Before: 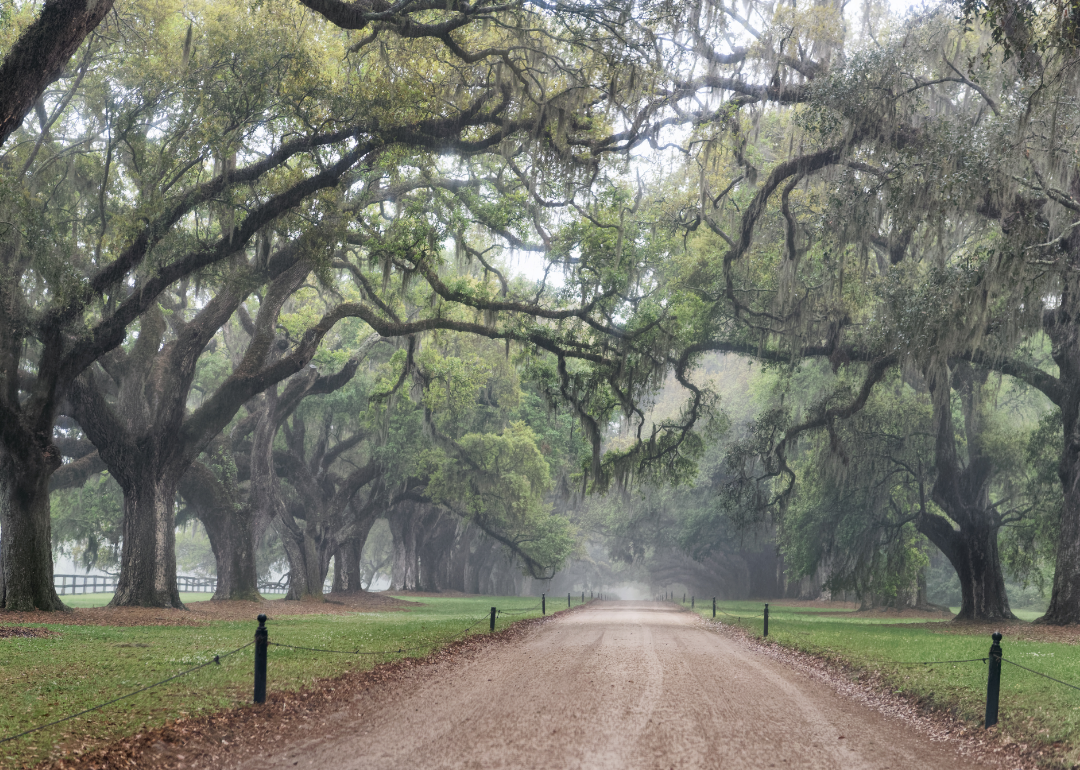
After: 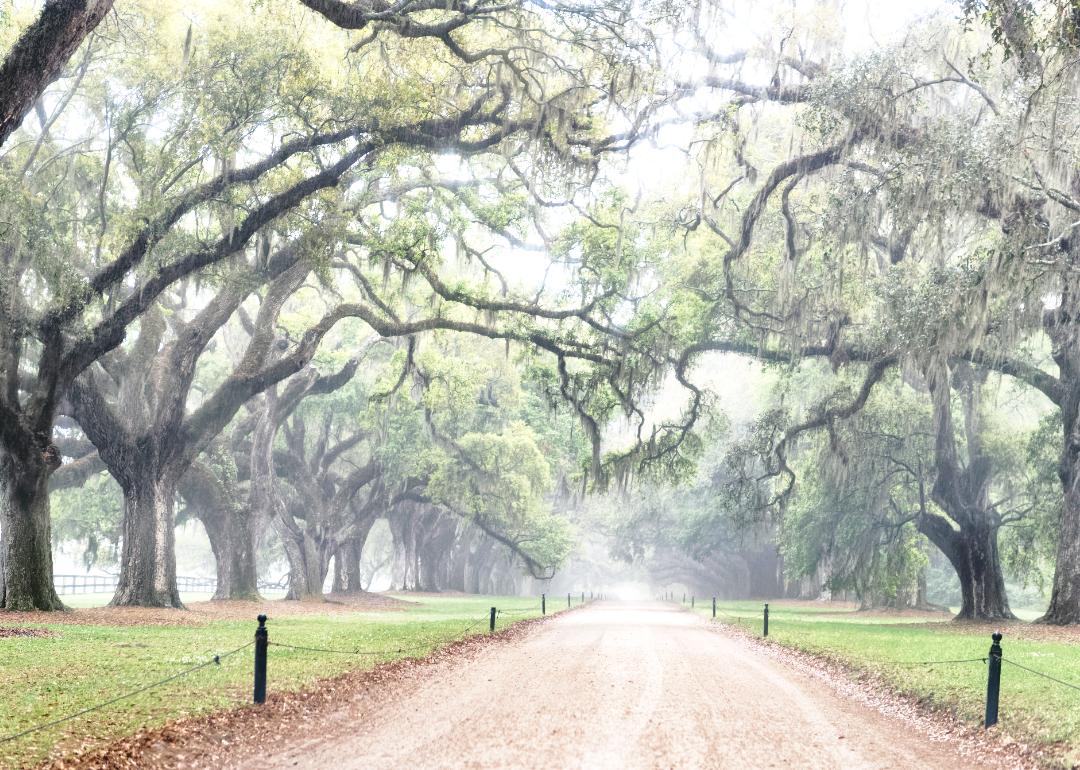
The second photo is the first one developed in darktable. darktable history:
exposure: exposure 0.763 EV, compensate highlight preservation false
base curve: curves: ch0 [(0, 0) (0.028, 0.03) (0.121, 0.232) (0.46, 0.748) (0.859, 0.968) (1, 1)], preserve colors none
